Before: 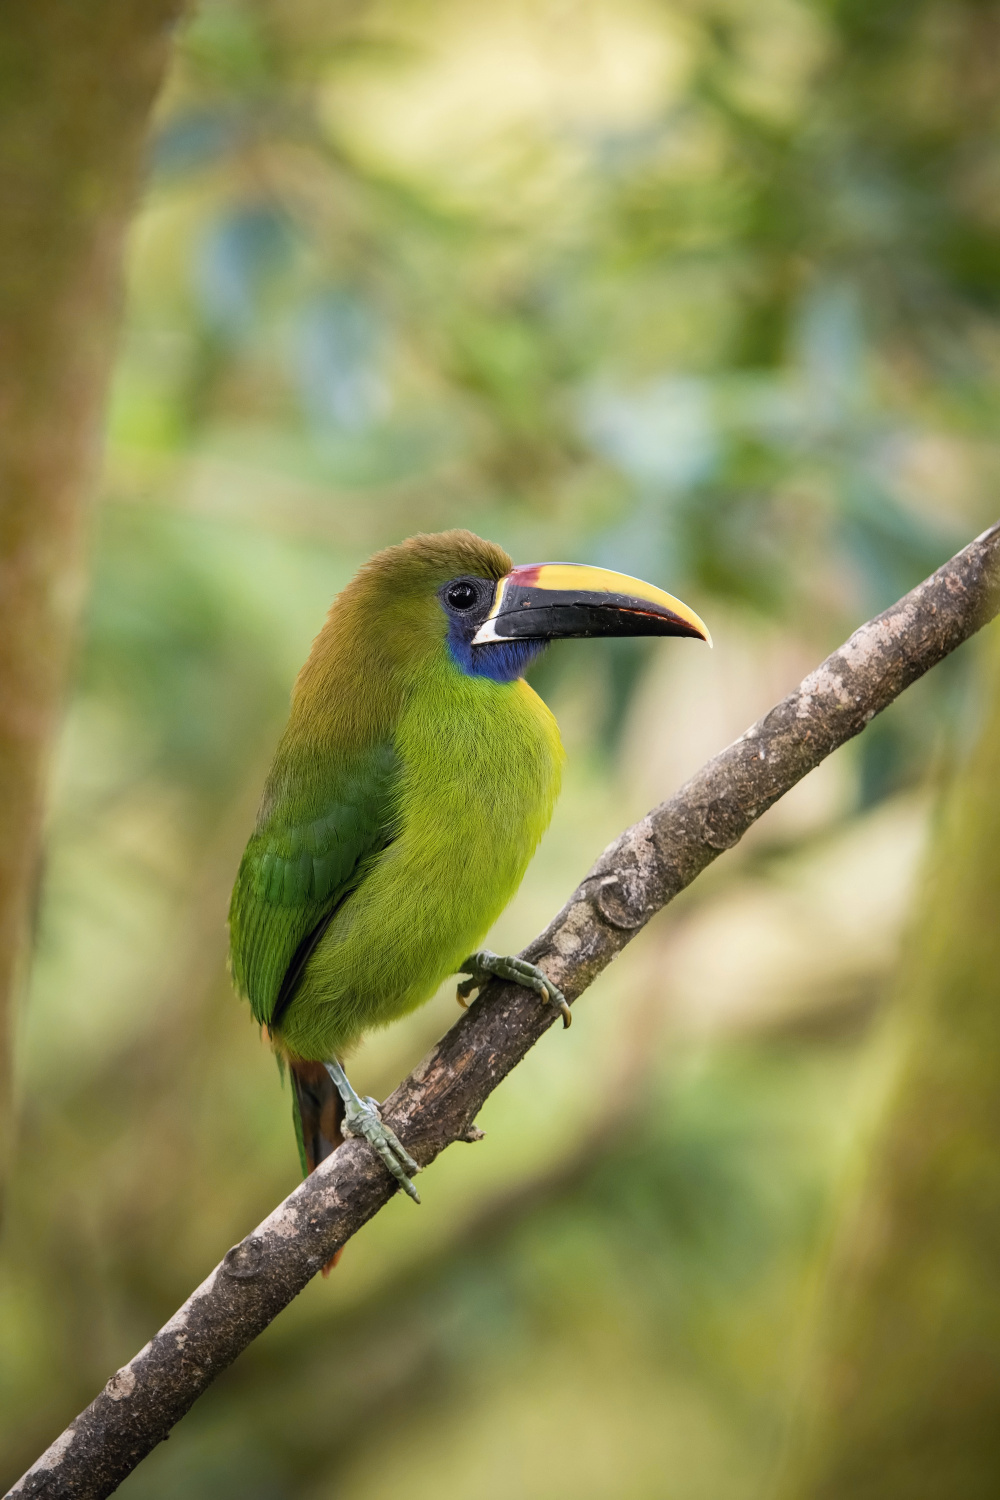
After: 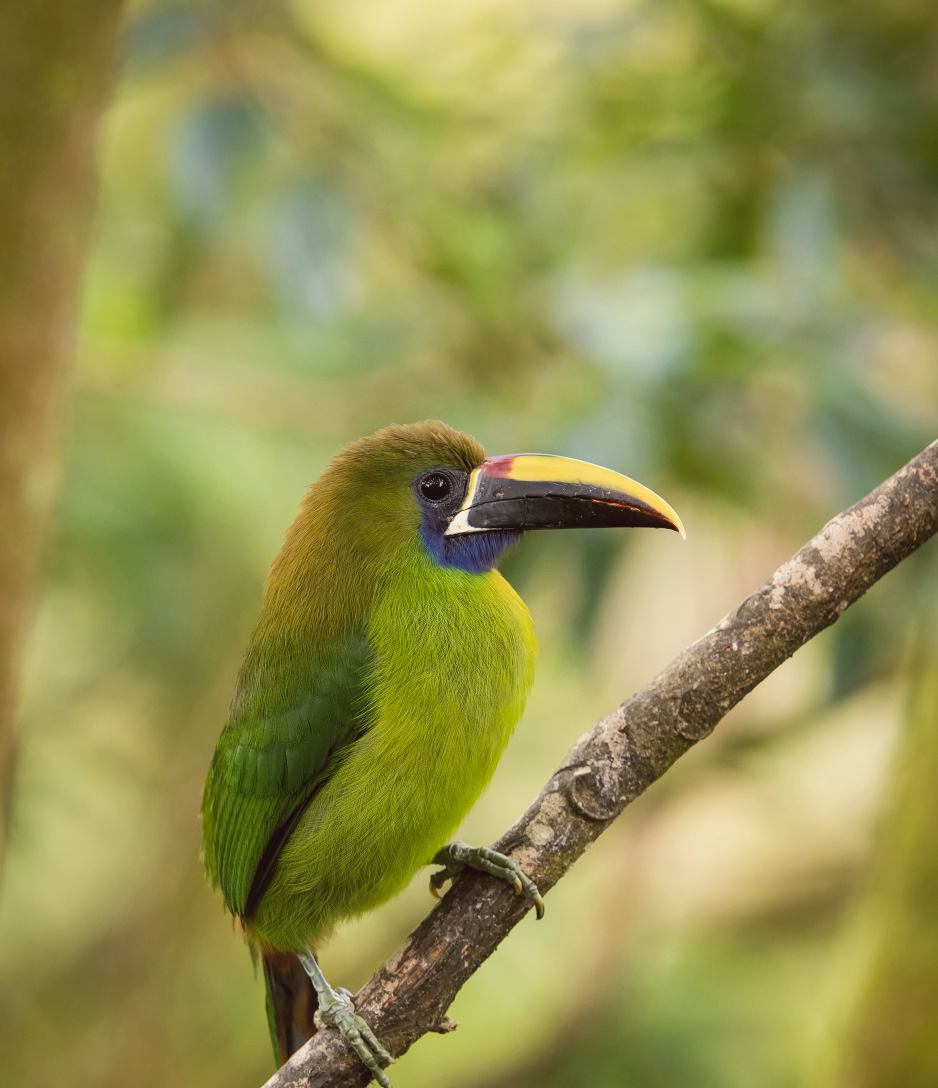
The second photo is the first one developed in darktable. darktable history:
color balance: lift [1.005, 1.002, 0.998, 0.998], gamma [1, 1.021, 1.02, 0.979], gain [0.923, 1.066, 1.056, 0.934]
crop: left 2.737%, top 7.287%, right 3.421%, bottom 20.179%
